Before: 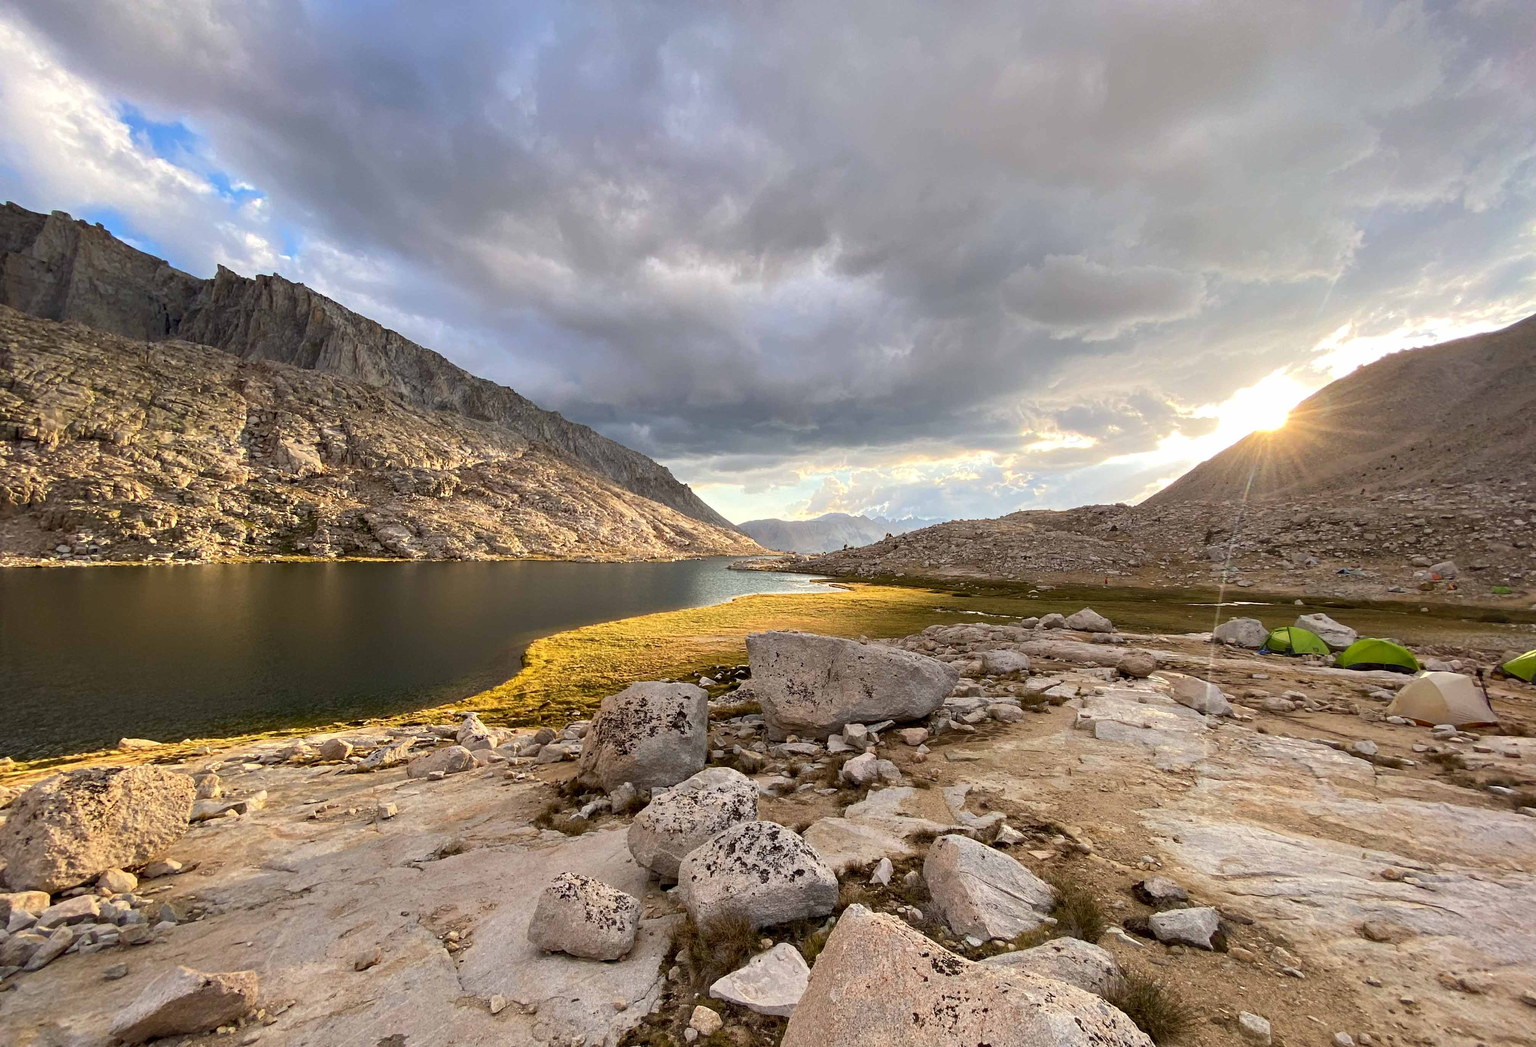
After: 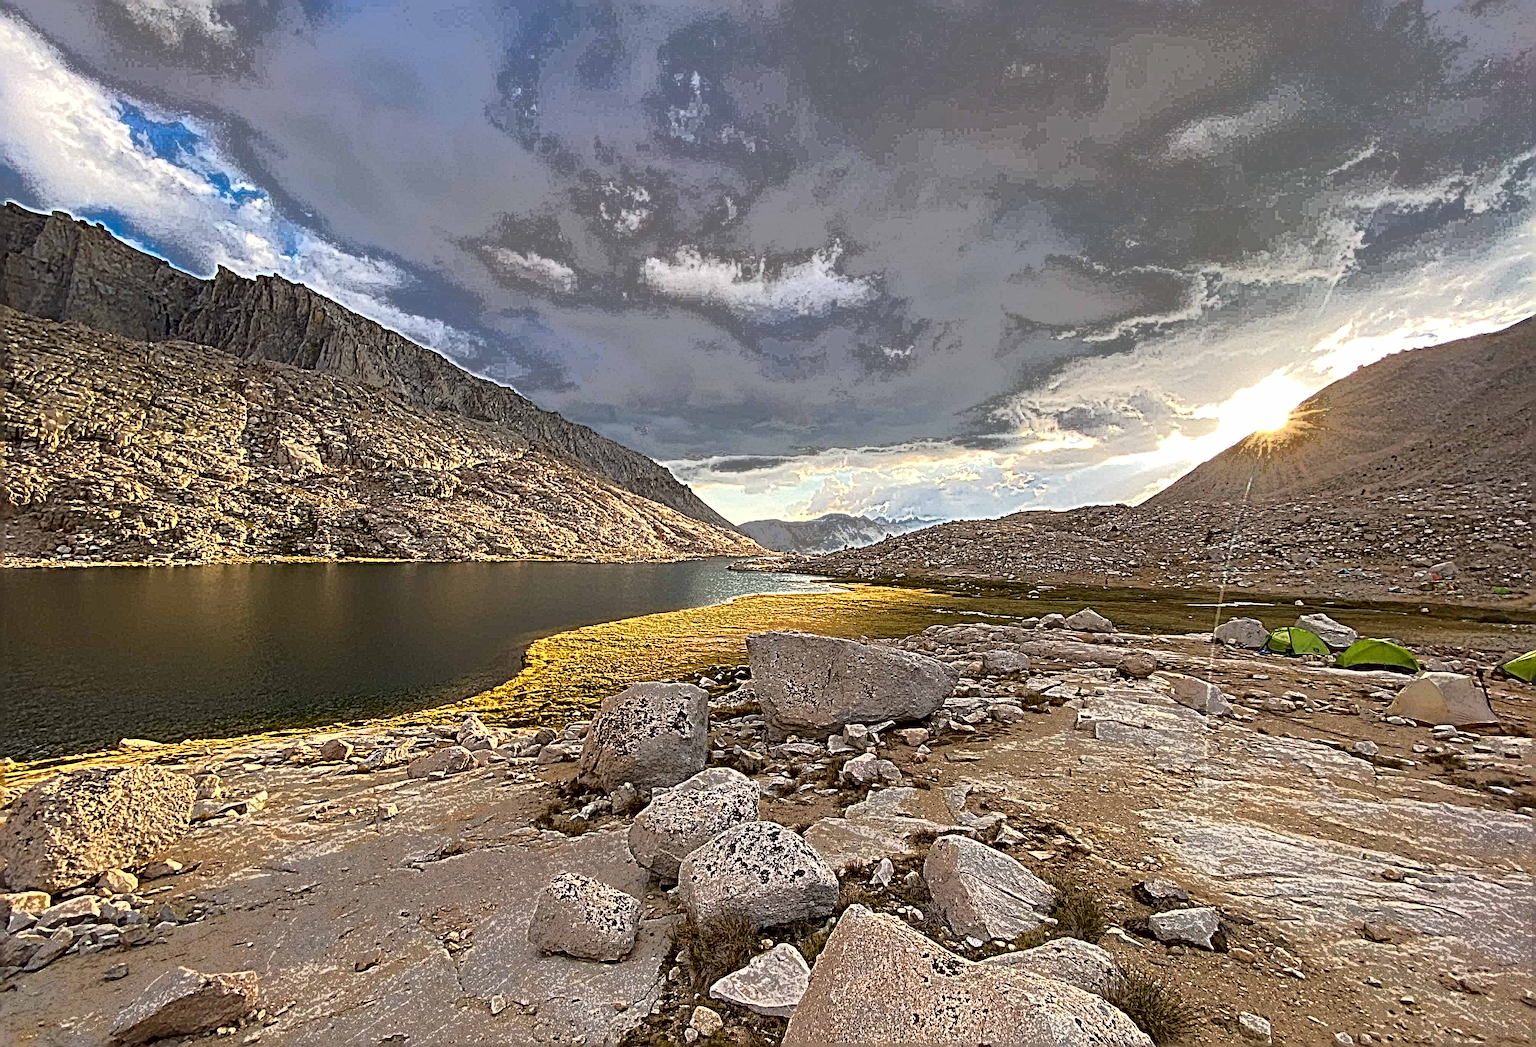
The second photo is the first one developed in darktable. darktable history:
fill light: exposure -0.73 EV, center 0.69, width 2.2
sharpen: radius 6.3, amount 1.8, threshold 0
